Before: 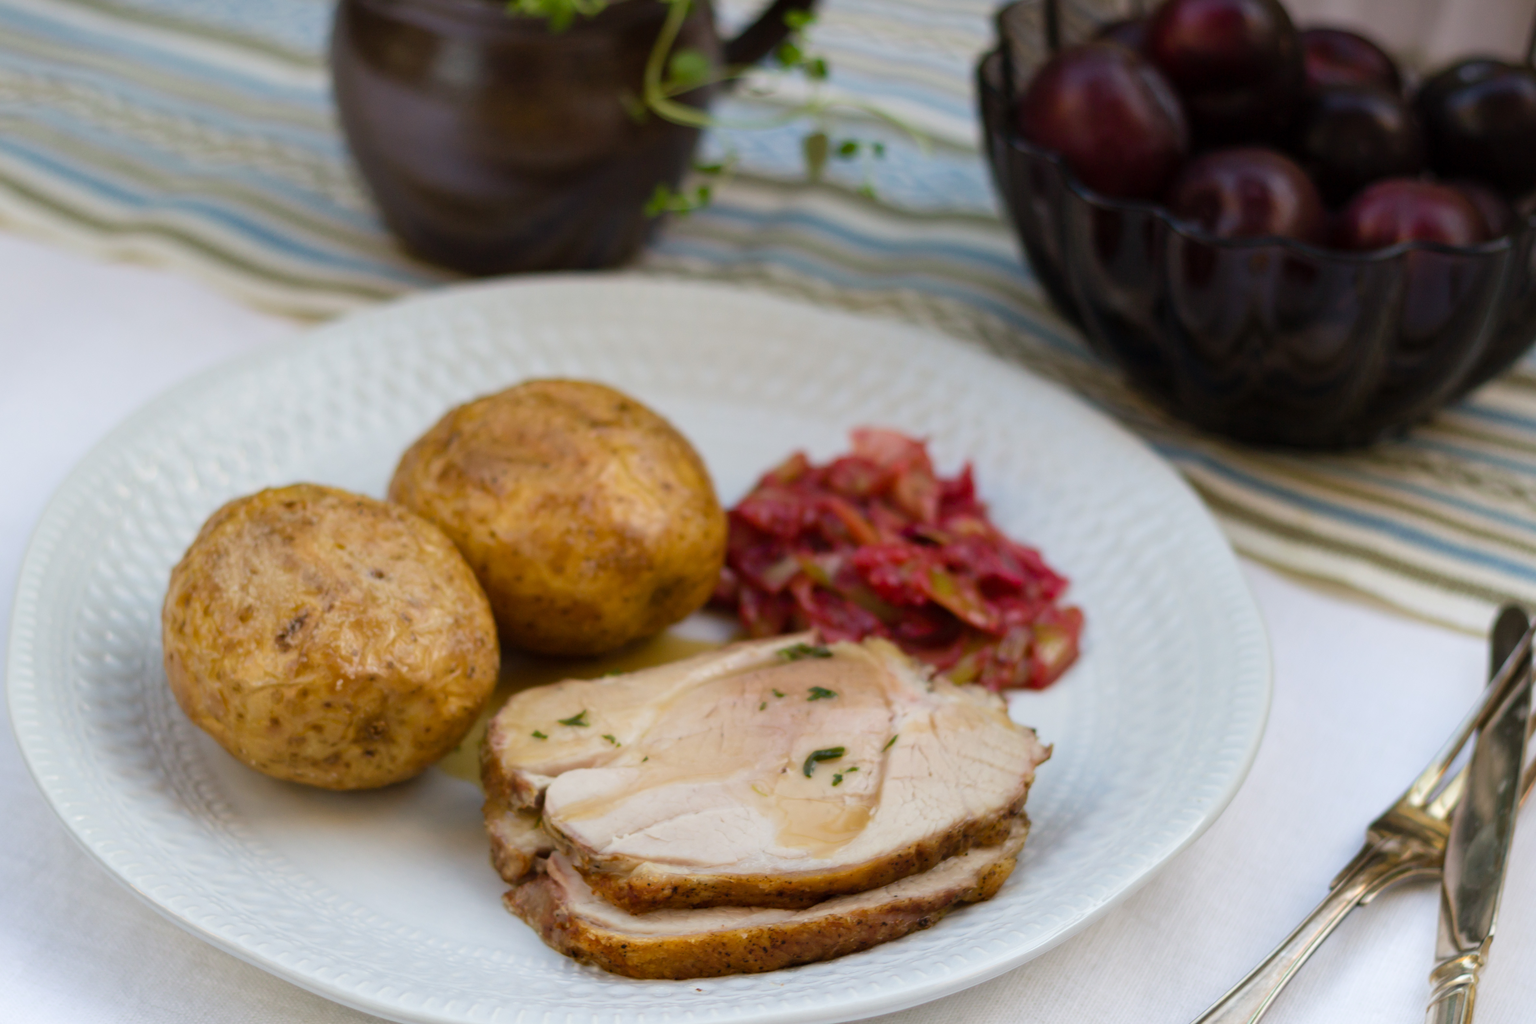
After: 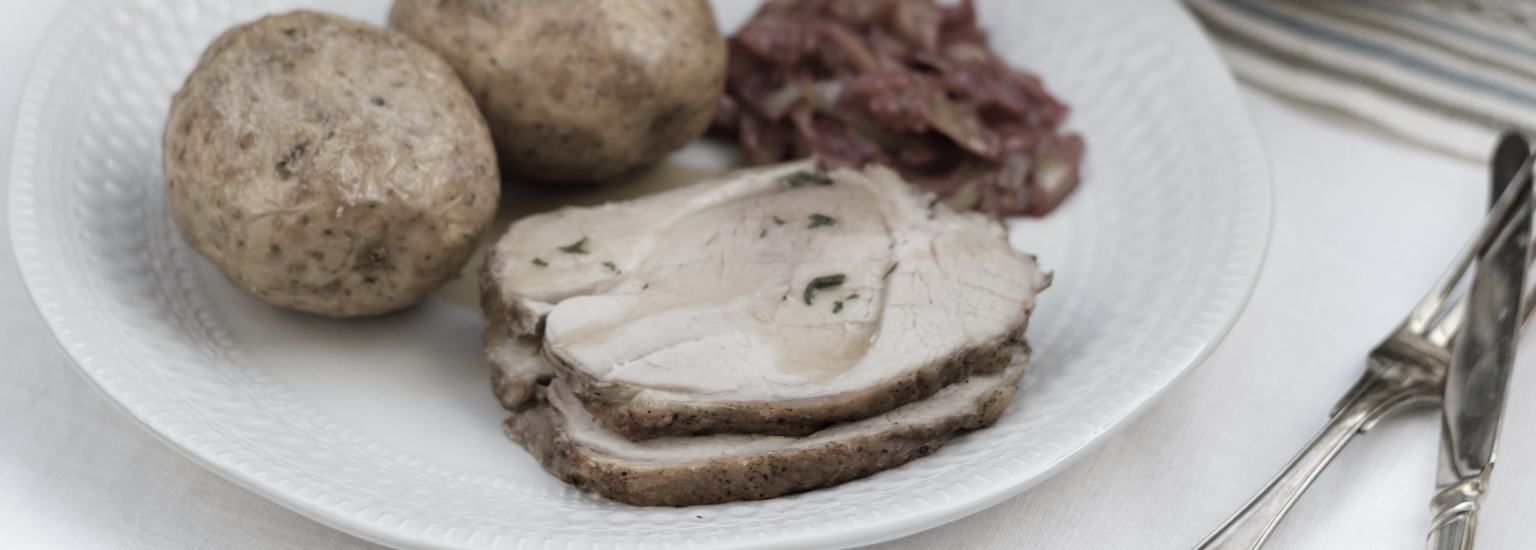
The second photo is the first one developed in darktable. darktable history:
color zones: curves: ch1 [(0, 0.153) (0.143, 0.15) (0.286, 0.151) (0.429, 0.152) (0.571, 0.152) (0.714, 0.151) (0.857, 0.151) (1, 0.153)]
crop and rotate: top 46.237%
